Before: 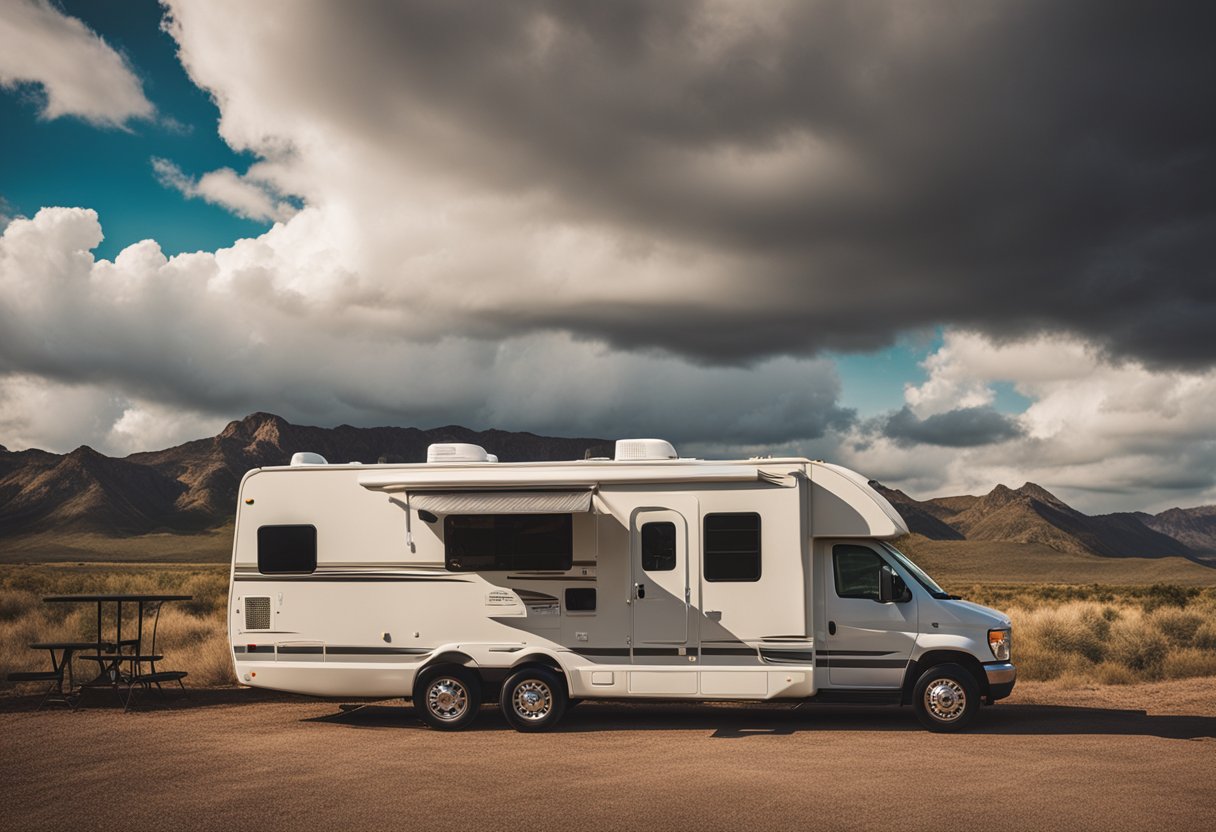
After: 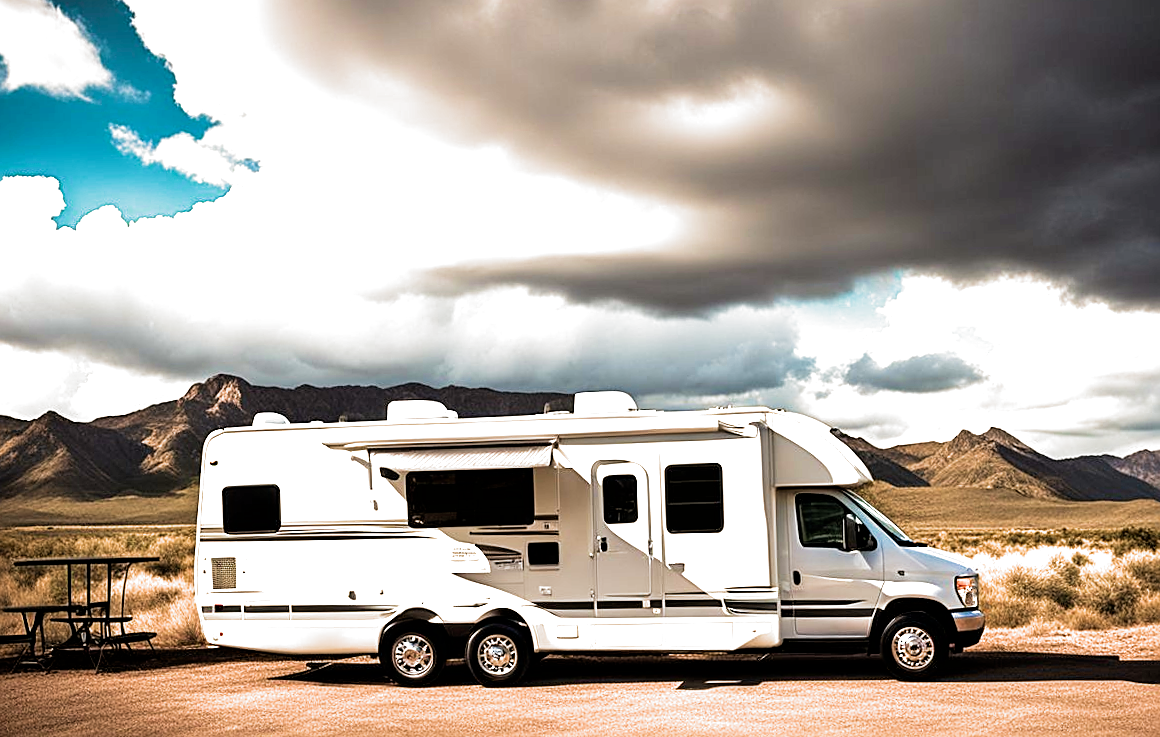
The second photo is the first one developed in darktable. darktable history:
color balance: mode lift, gamma, gain (sRGB), lift [1, 0.99, 1.01, 0.992], gamma [1, 1.037, 0.974, 0.963]
sharpen: on, module defaults
filmic rgb: black relative exposure -8.2 EV, white relative exposure 2.2 EV, threshold 3 EV, hardness 7.11, latitude 75%, contrast 1.325, highlights saturation mix -2%, shadows ↔ highlights balance 30%, preserve chrominance RGB euclidean norm, color science v5 (2021), contrast in shadows safe, contrast in highlights safe, enable highlight reconstruction true
rotate and perspective: rotation -1.32°, lens shift (horizontal) -0.031, crop left 0.015, crop right 0.985, crop top 0.047, crop bottom 0.982
crop: left 1.964%, top 3.251%, right 1.122%, bottom 4.933%
velvia: on, module defaults
tone equalizer: on, module defaults
exposure: black level correction 0.009, exposure 1.425 EV, compensate highlight preservation false
